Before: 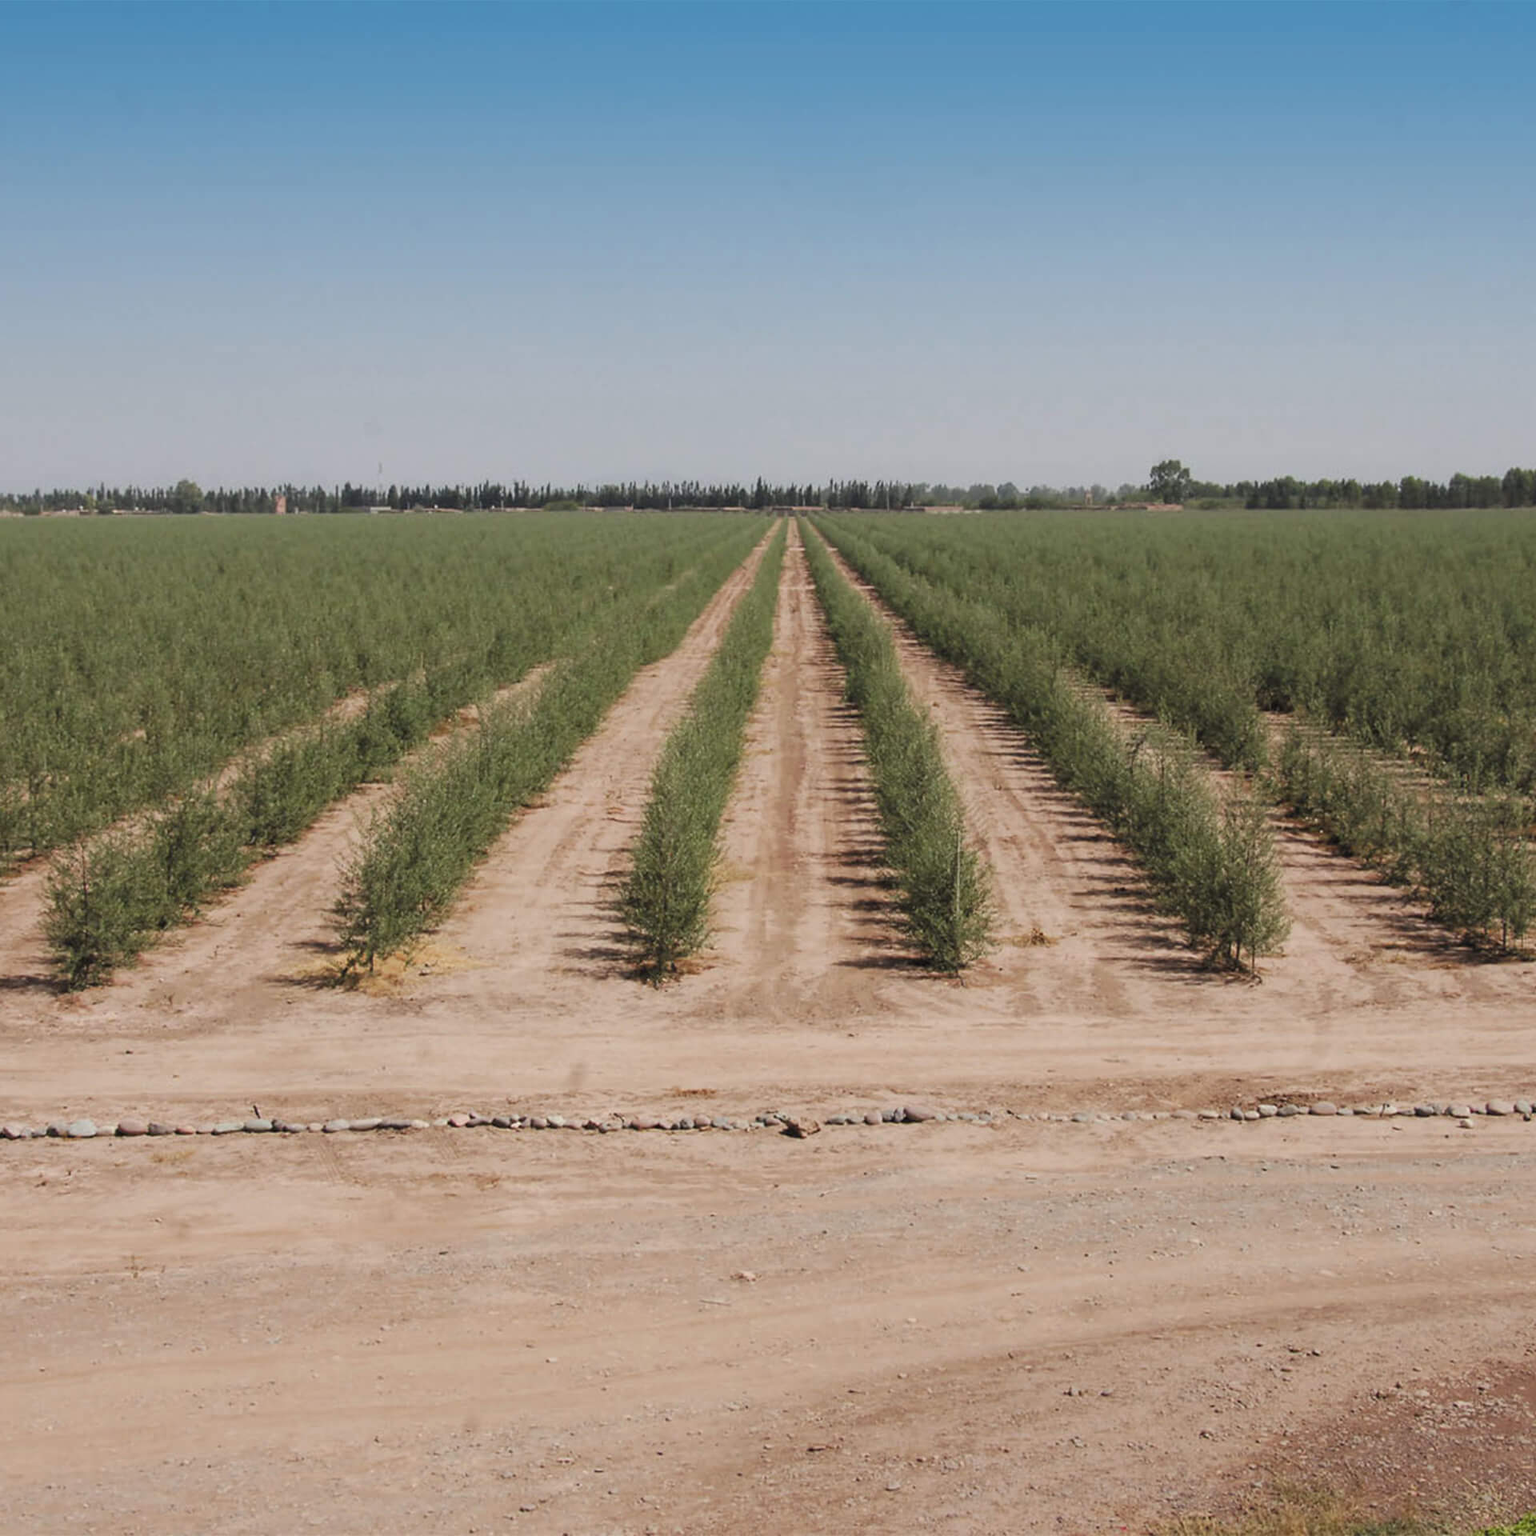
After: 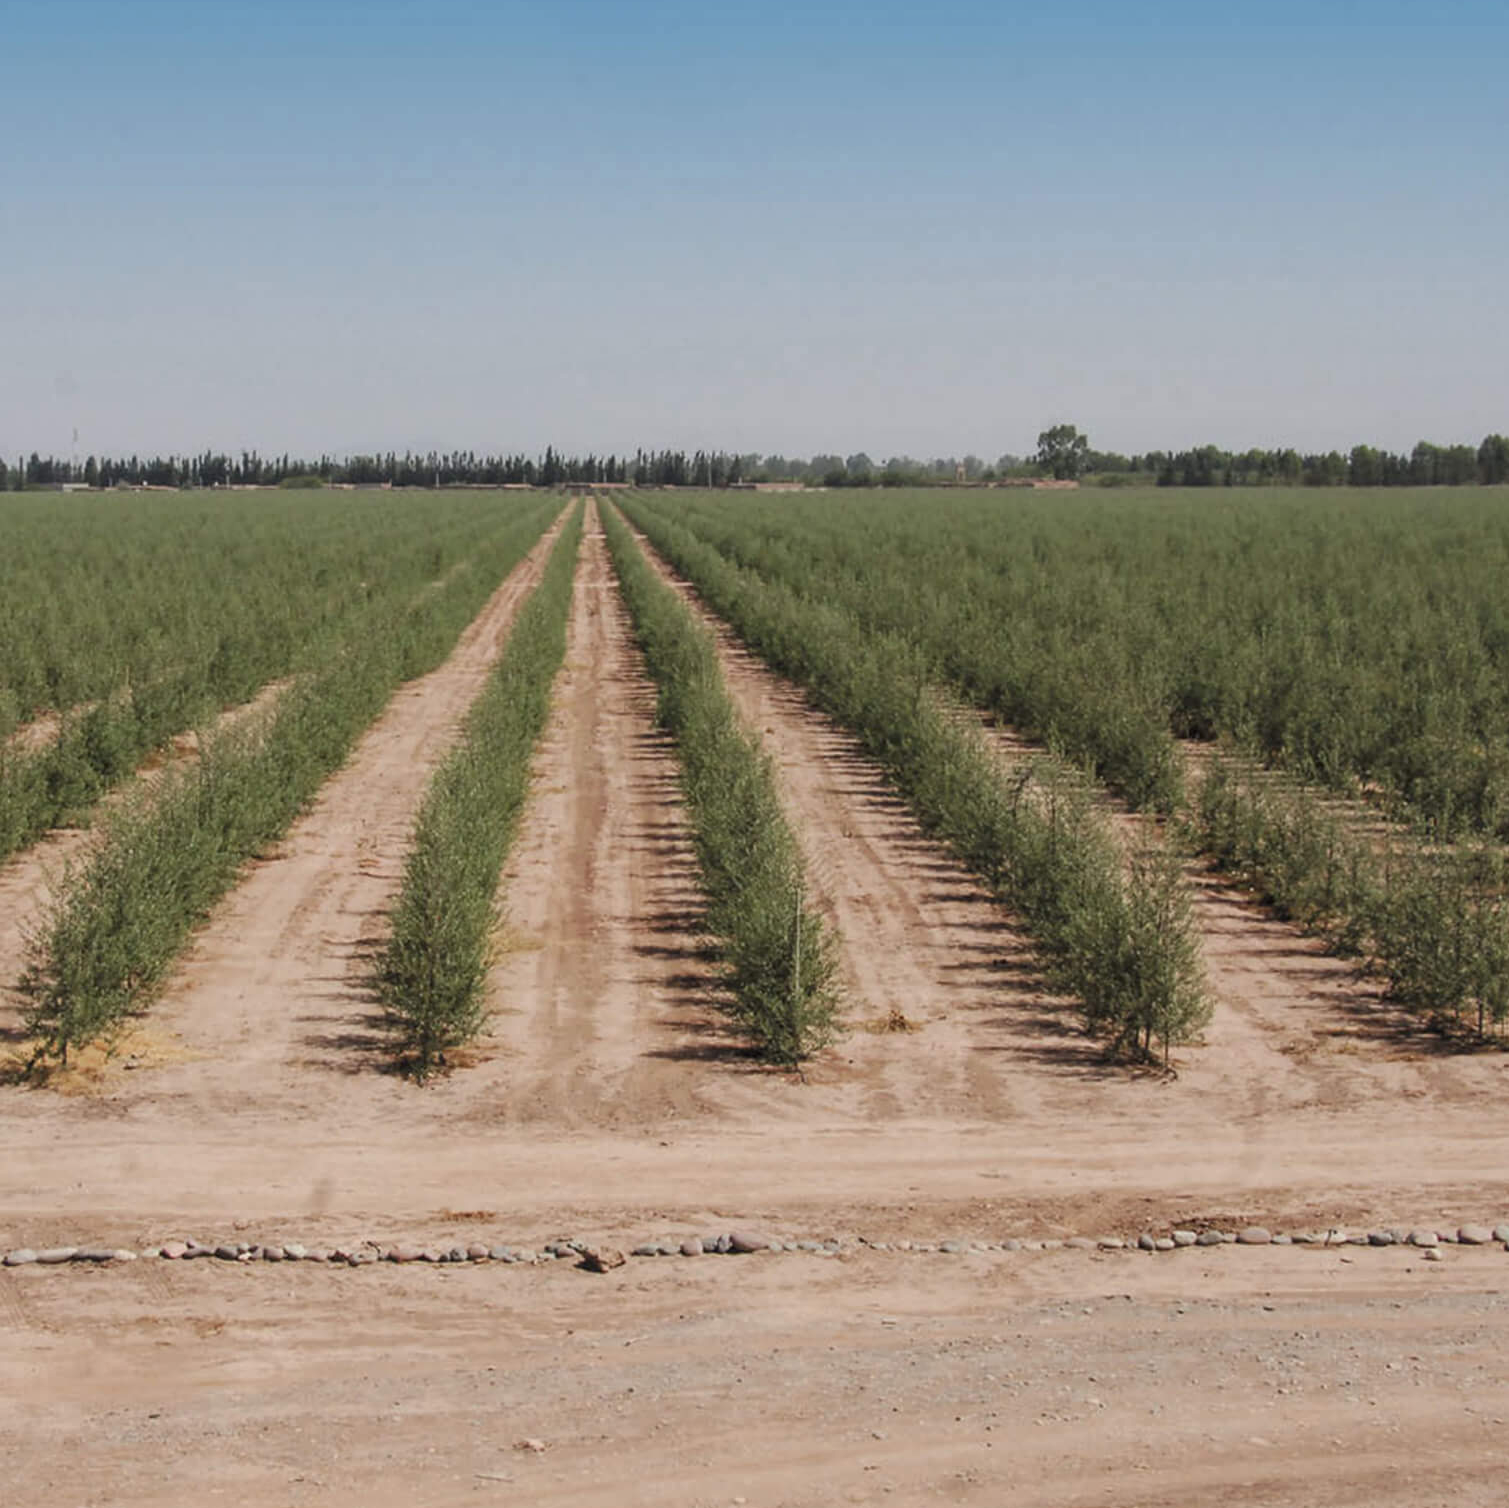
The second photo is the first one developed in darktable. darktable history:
crop and rotate: left 20.862%, top 7.838%, right 0.497%, bottom 13.591%
local contrast: detail 113%
